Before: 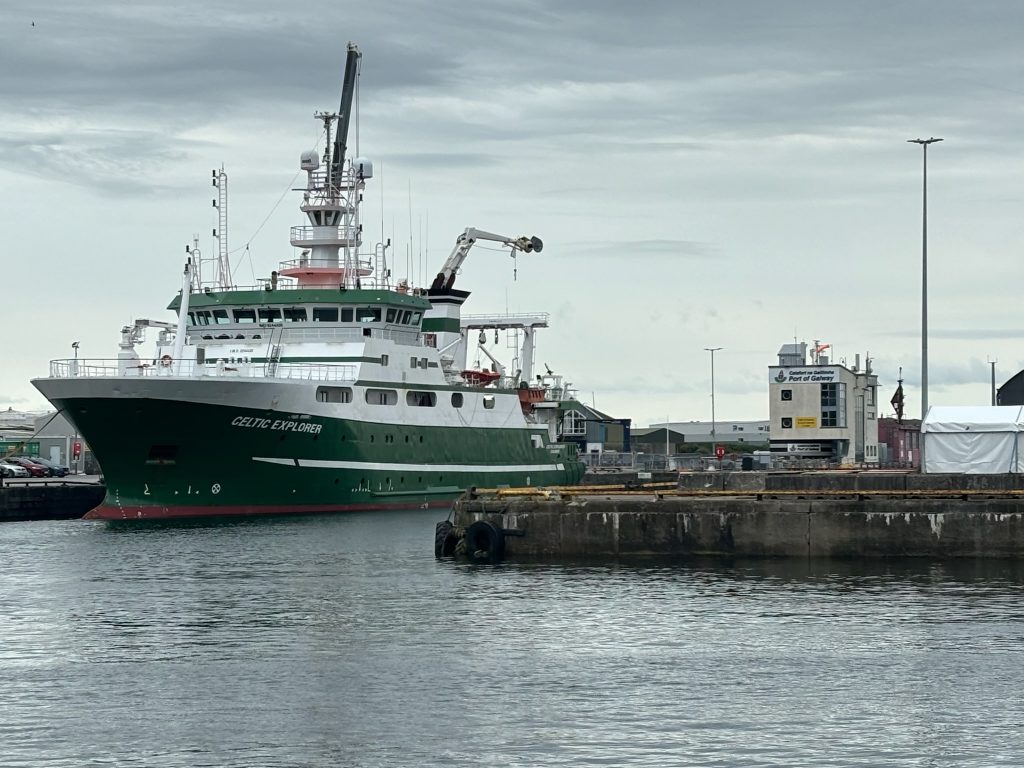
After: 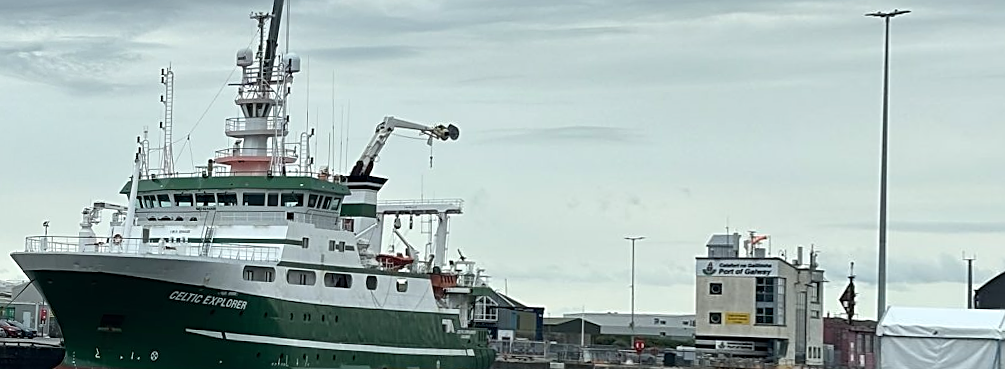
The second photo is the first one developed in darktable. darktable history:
rotate and perspective: rotation 1.69°, lens shift (vertical) -0.023, lens shift (horizontal) -0.291, crop left 0.025, crop right 0.988, crop top 0.092, crop bottom 0.842
crop and rotate: top 10.605%, bottom 33.274%
sharpen: on, module defaults
white balance: red 0.978, blue 0.999
